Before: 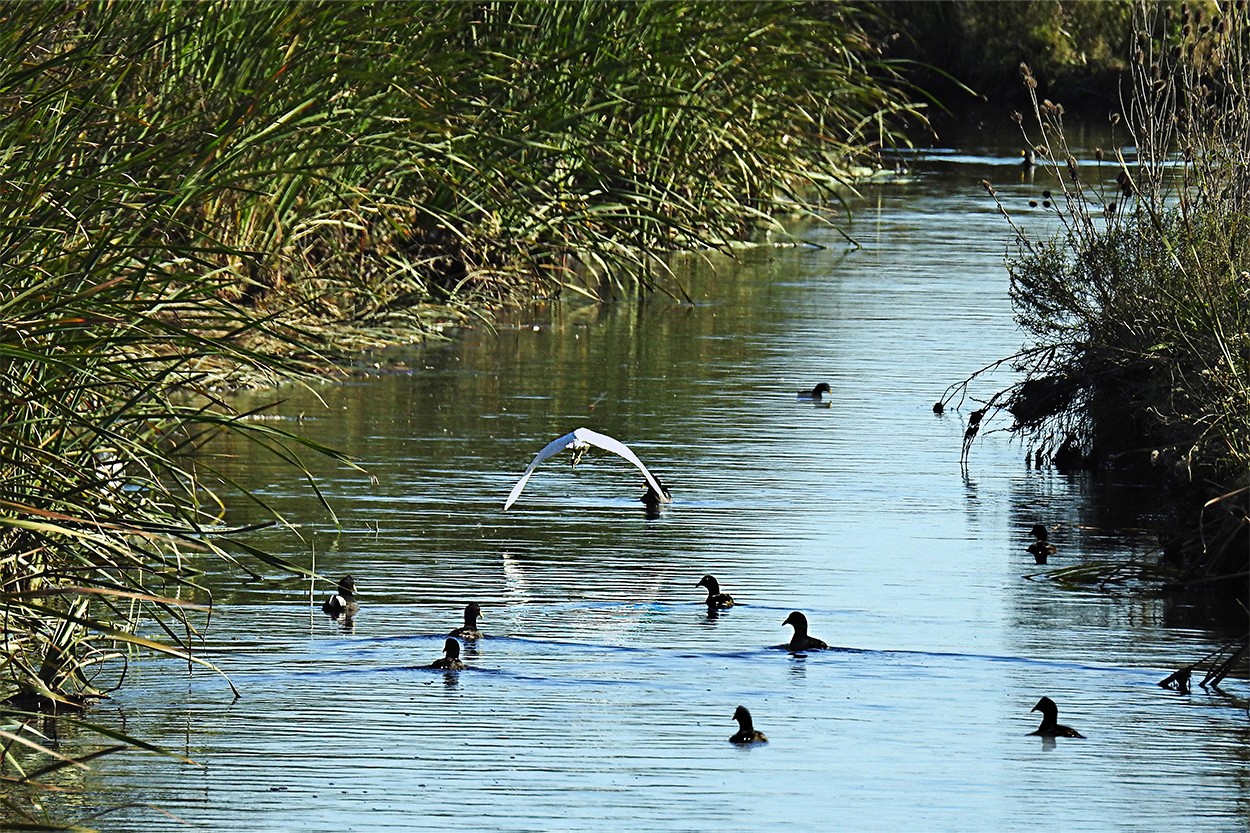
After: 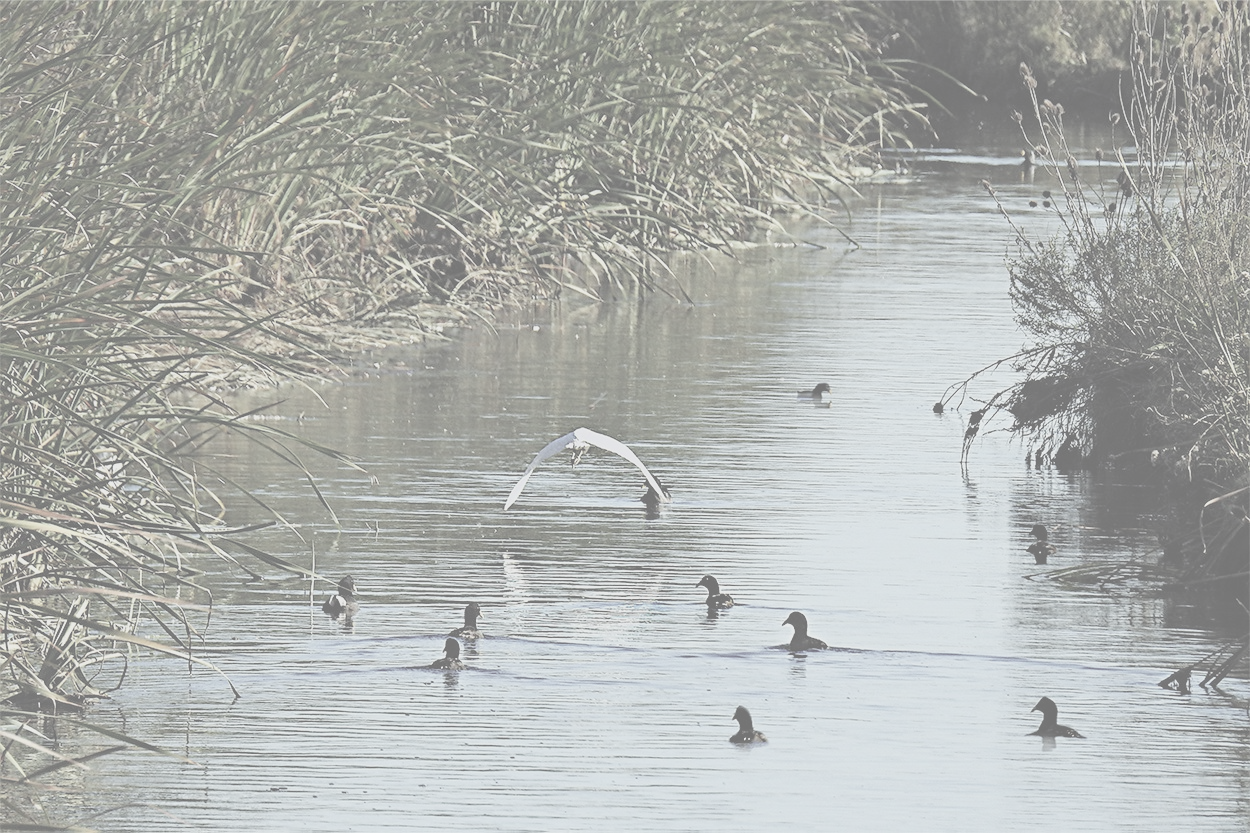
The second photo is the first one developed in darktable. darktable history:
contrast brightness saturation: contrast -0.339, brightness 0.734, saturation -0.793
